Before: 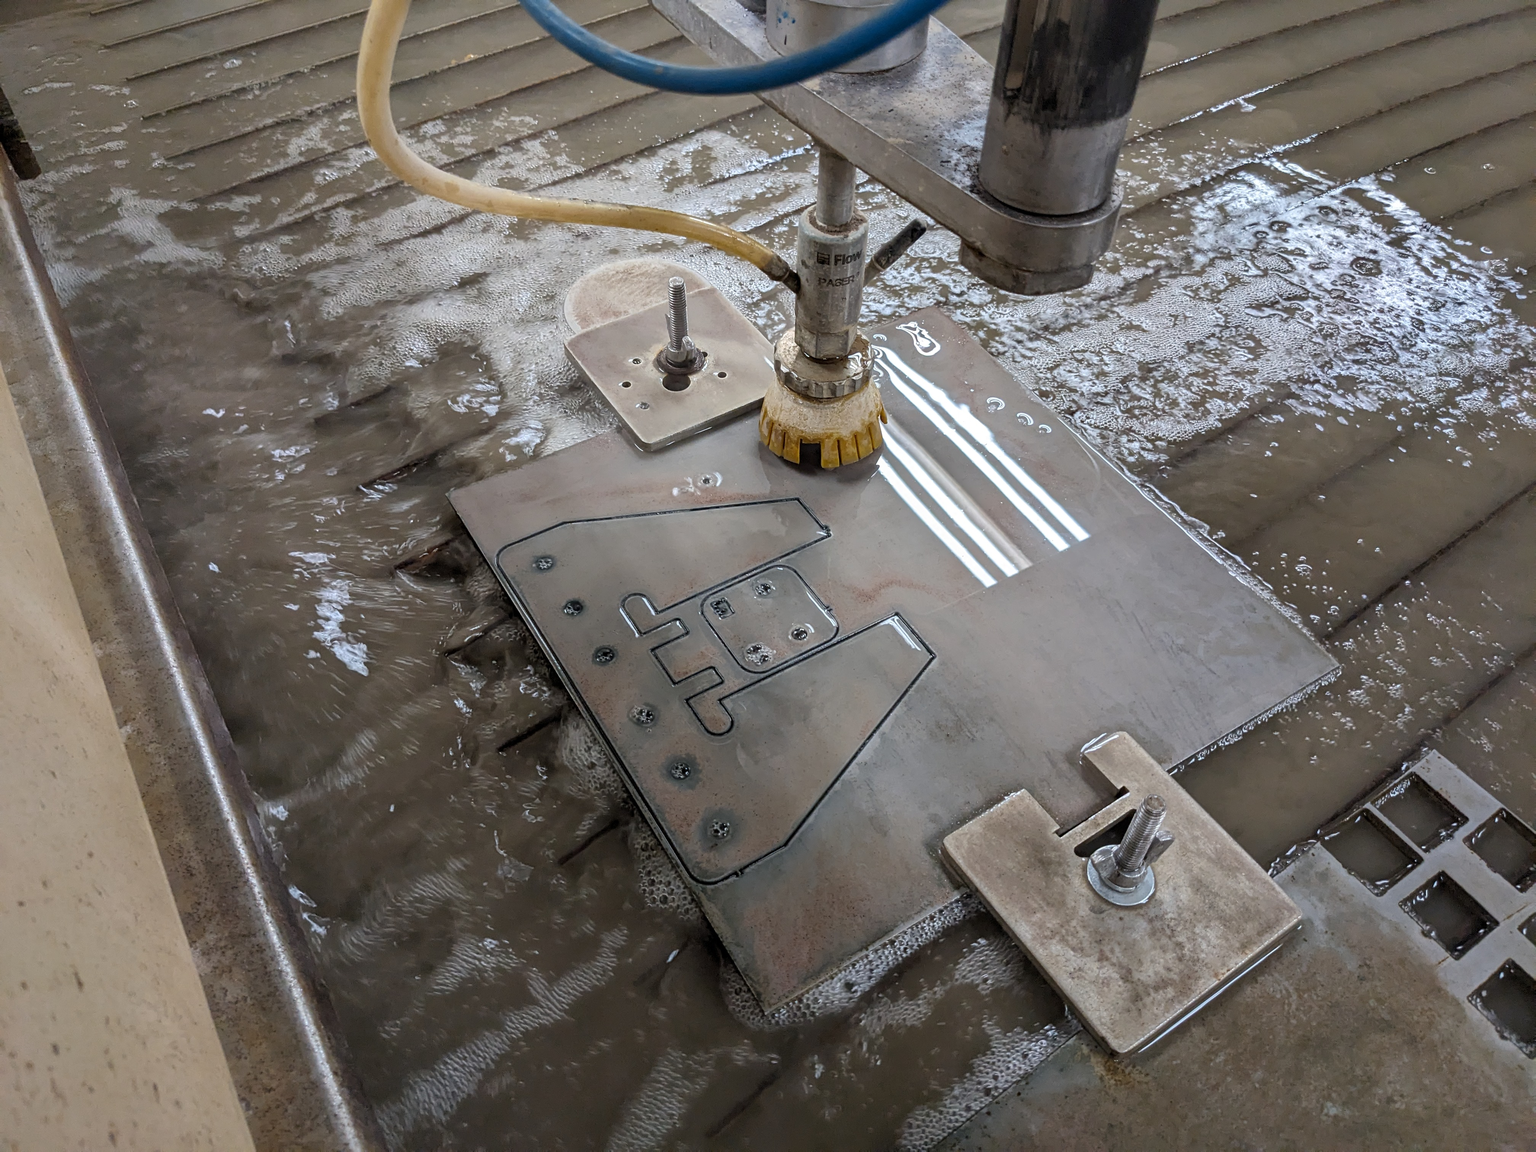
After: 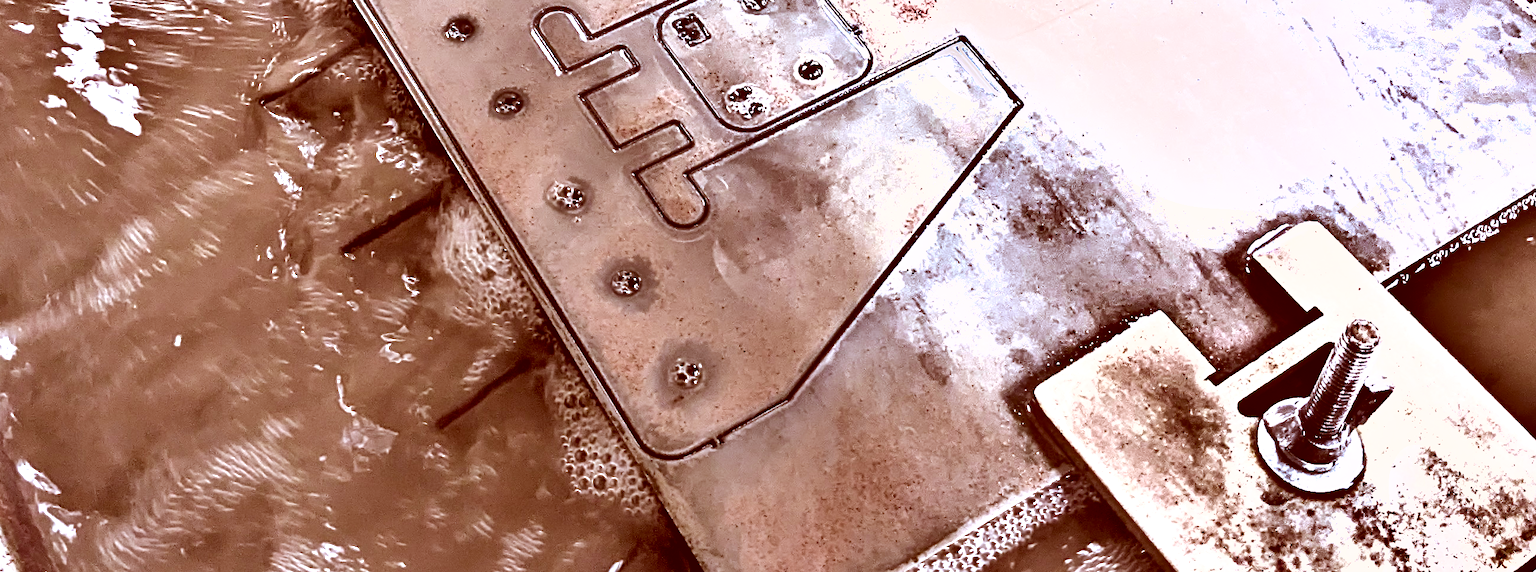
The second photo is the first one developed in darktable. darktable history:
shadows and highlights: shadows 24.5, highlights -78.15, soften with gaussian
color correction: highlights a* 9.03, highlights b* 8.71, shadows a* 40, shadows b* 40, saturation 0.8
crop: left 18.091%, top 51.13%, right 17.525%, bottom 16.85%
white balance: red 0.924, blue 1.095
exposure: black level correction 0, exposure 1.7 EV, compensate exposure bias true, compensate highlight preservation false
tone equalizer: -8 EV -0.417 EV, -7 EV -0.389 EV, -6 EV -0.333 EV, -5 EV -0.222 EV, -3 EV 0.222 EV, -2 EV 0.333 EV, -1 EV 0.389 EV, +0 EV 0.417 EV, edges refinement/feathering 500, mask exposure compensation -1.57 EV, preserve details no
